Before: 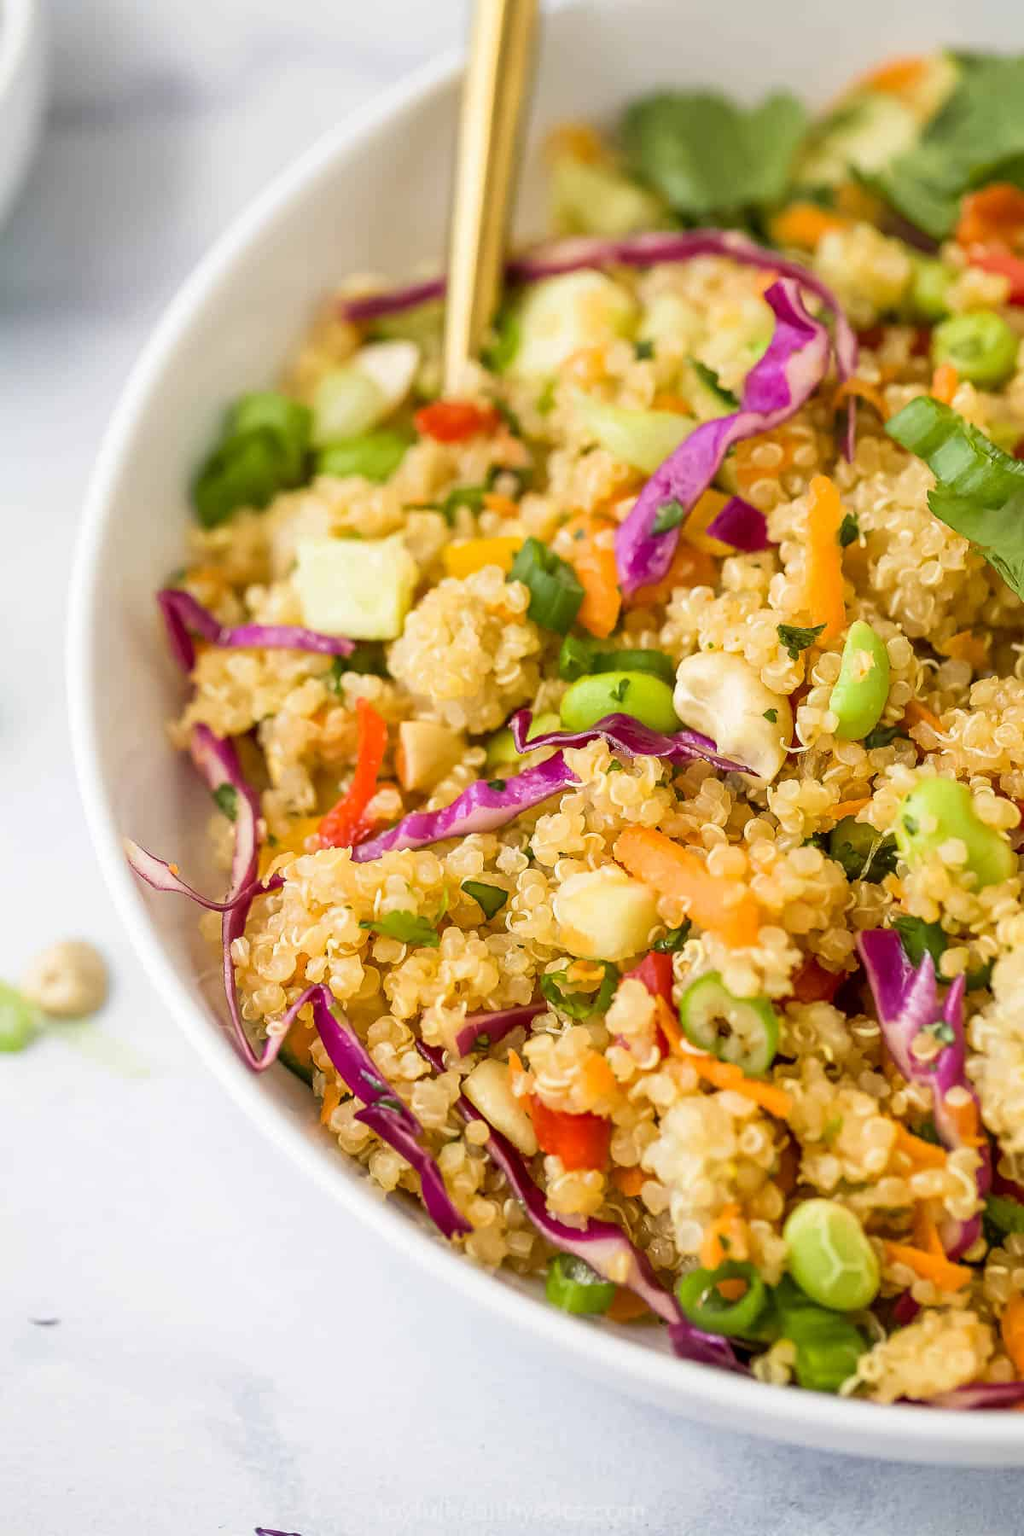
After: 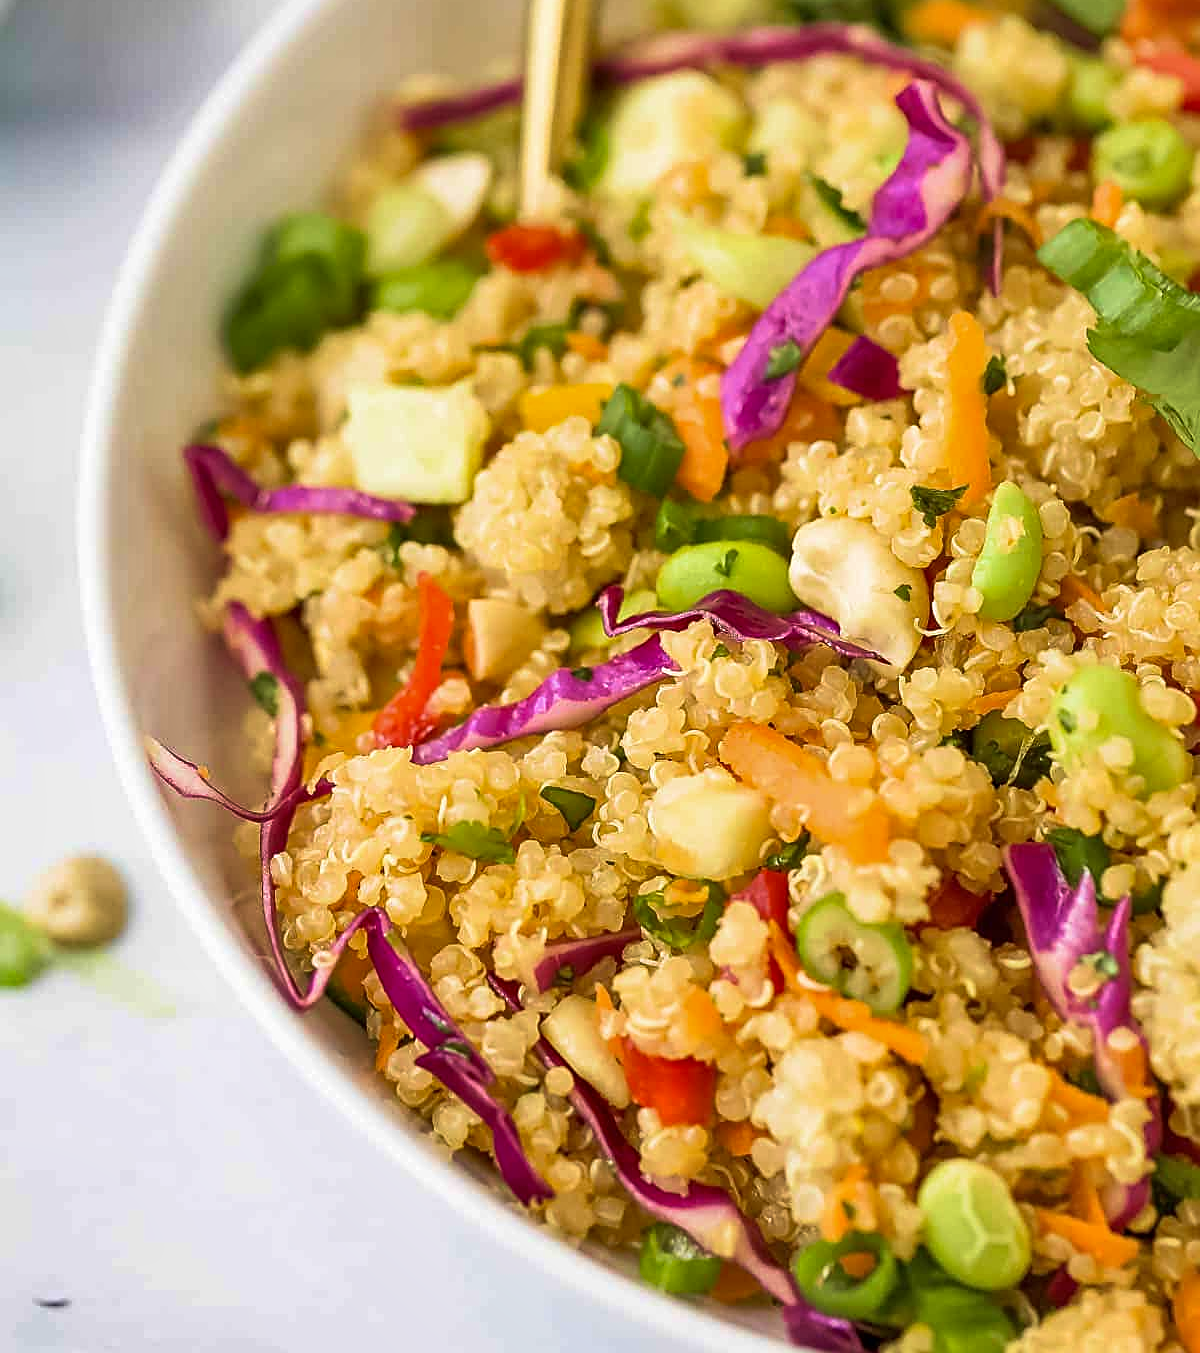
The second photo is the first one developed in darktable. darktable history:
crop: top 13.684%, bottom 11.143%
sharpen: on, module defaults
velvia: strength 44.81%
shadows and highlights: low approximation 0.01, soften with gaussian
